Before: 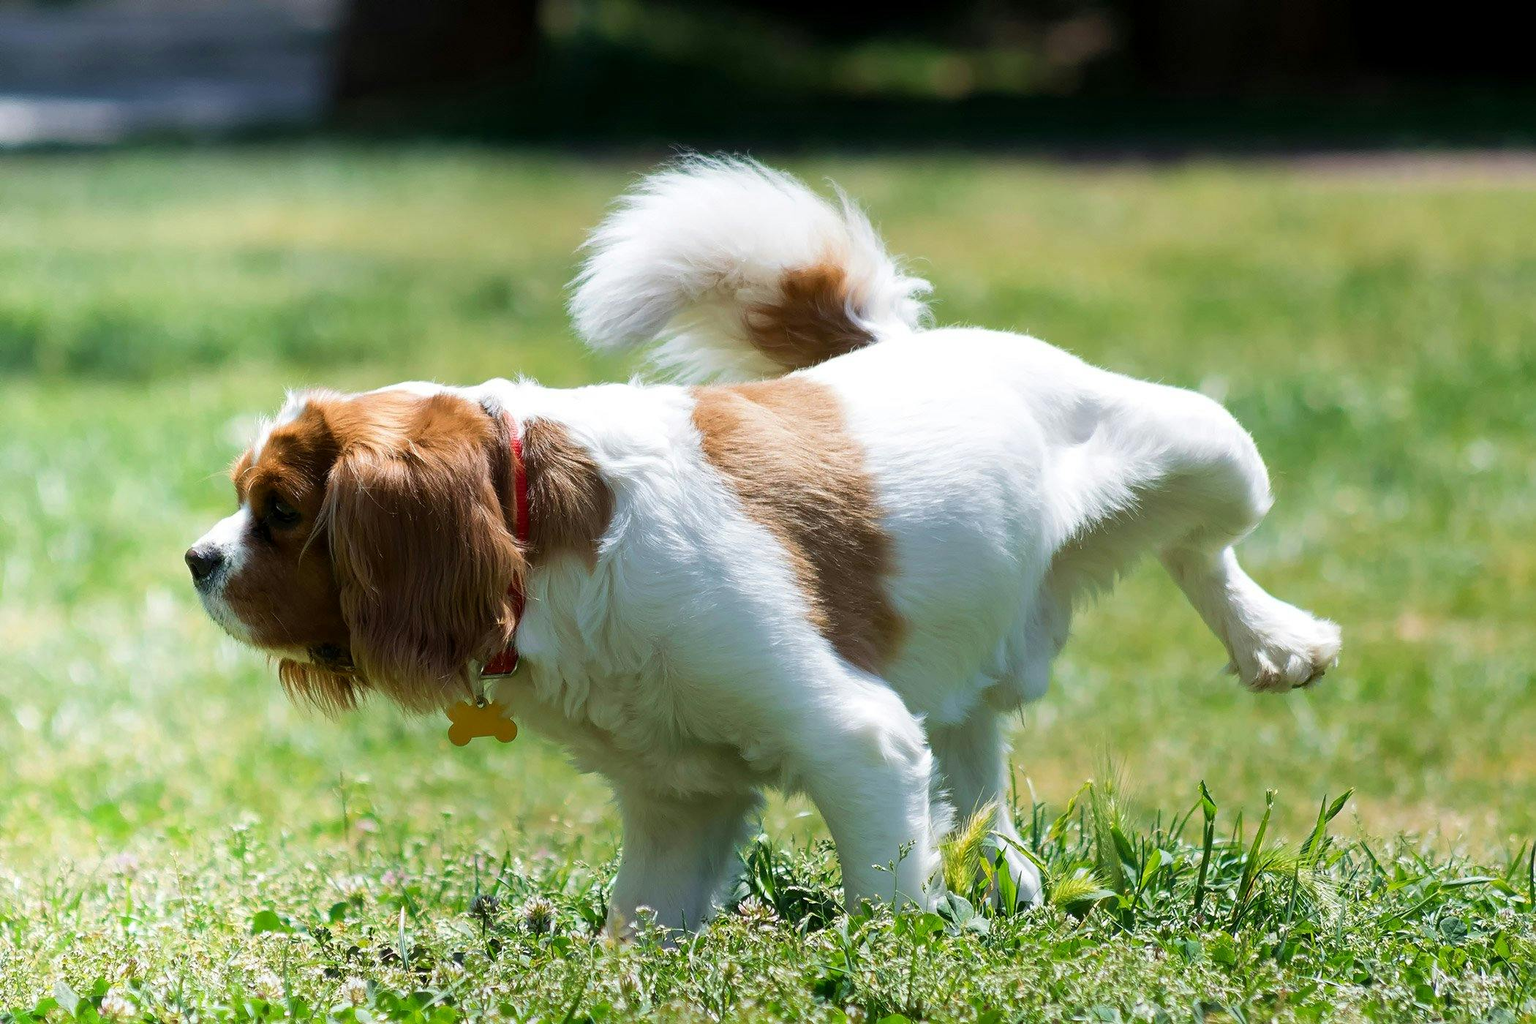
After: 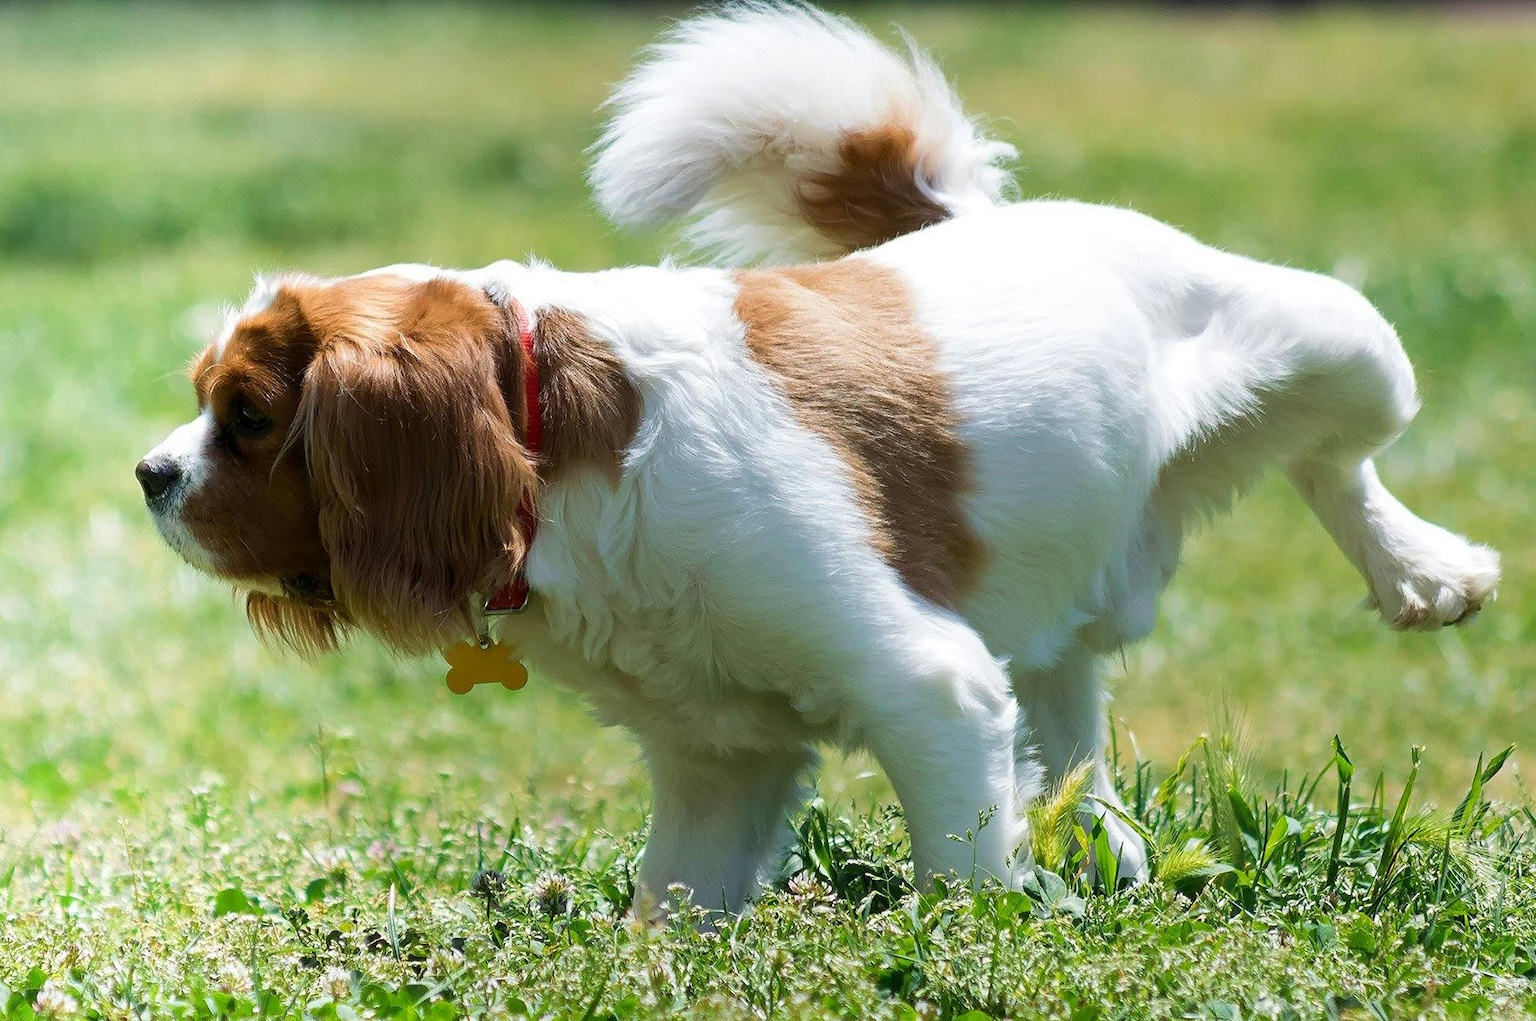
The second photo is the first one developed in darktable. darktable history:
crop and rotate: left 4.605%, top 15.46%, right 10.677%
